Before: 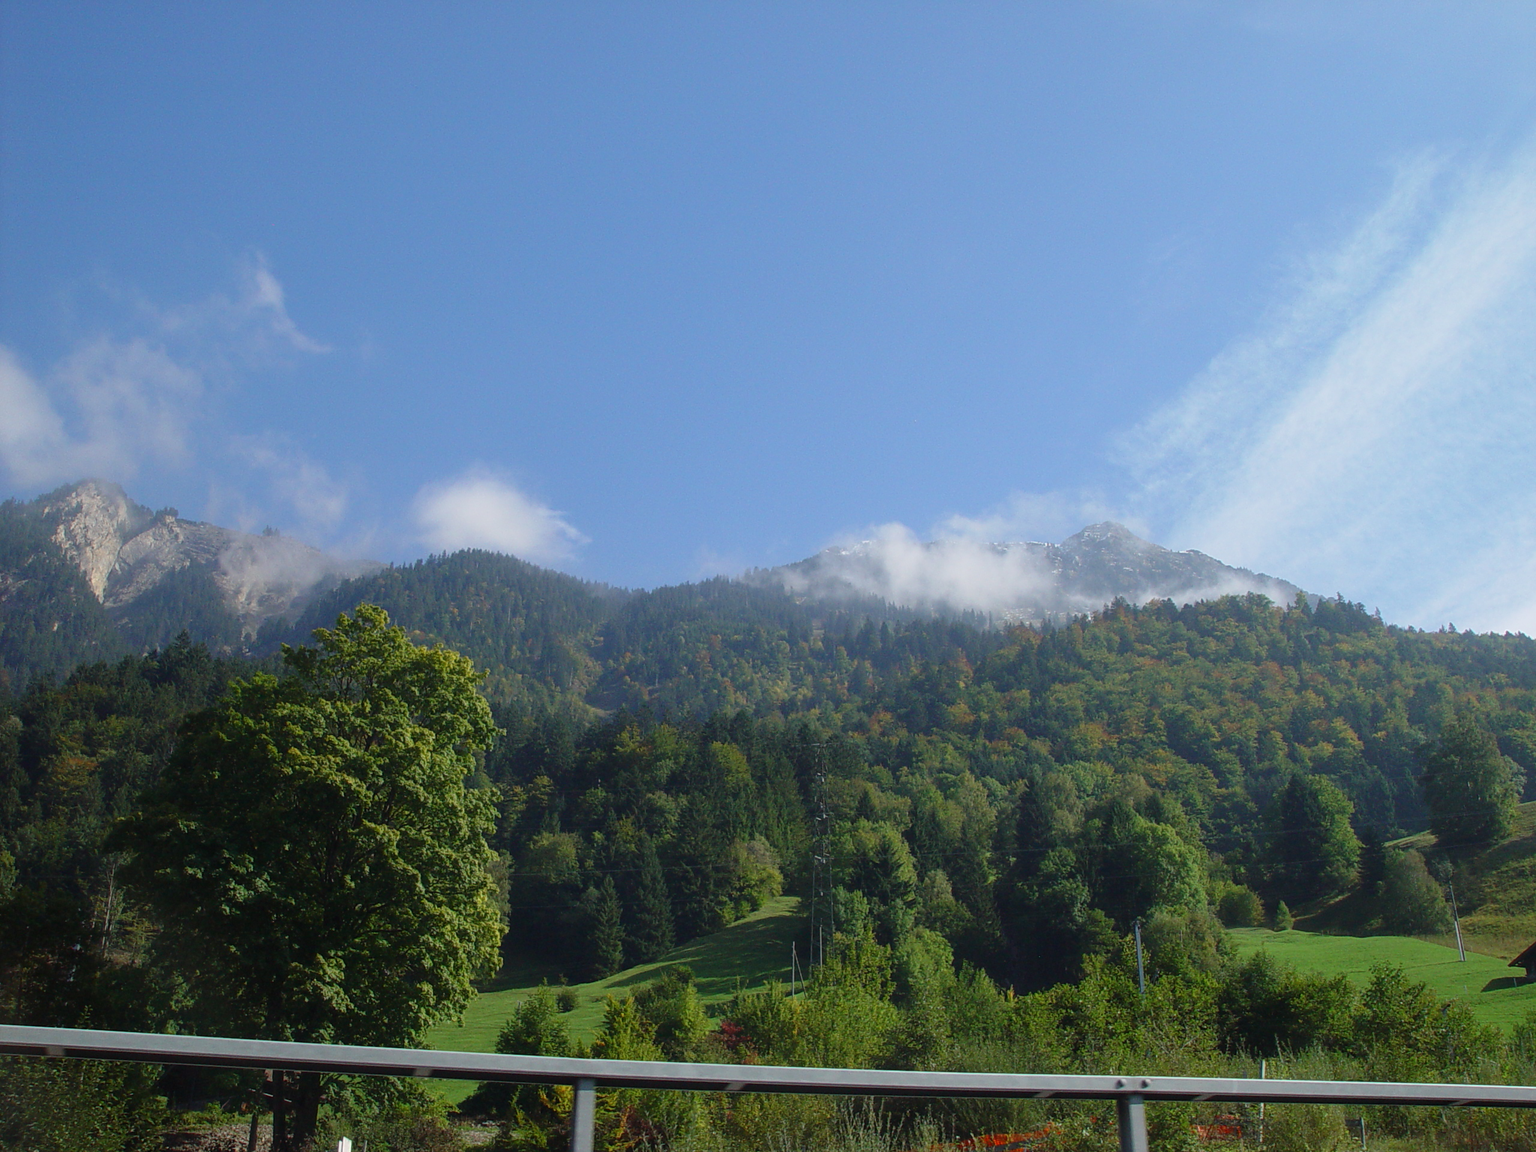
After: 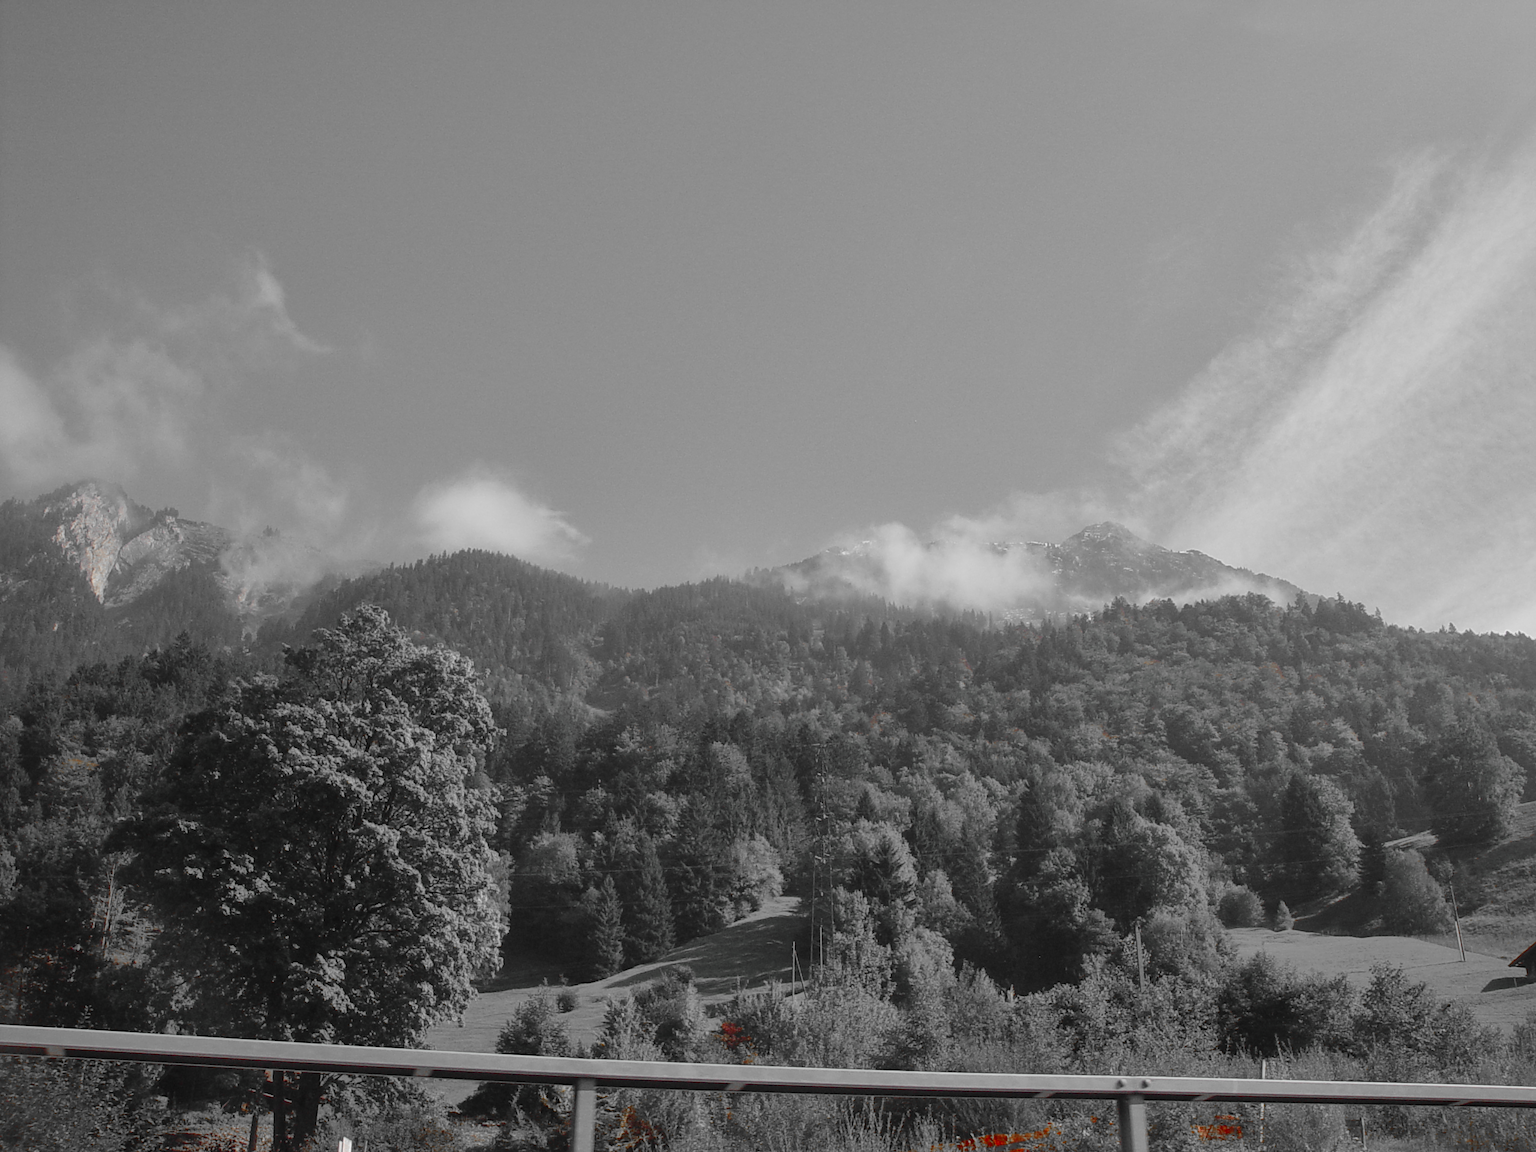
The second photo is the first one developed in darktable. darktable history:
color zones: curves: ch0 [(0, 0.497) (0.096, 0.361) (0.221, 0.538) (0.429, 0.5) (0.571, 0.5) (0.714, 0.5) (0.857, 0.5) (1, 0.497)]; ch1 [(0, 0.5) (0.143, 0.5) (0.257, -0.002) (0.429, 0.04) (0.571, -0.001) (0.714, -0.015) (0.857, 0.024) (1, 0.5)]
shadows and highlights: on, module defaults
